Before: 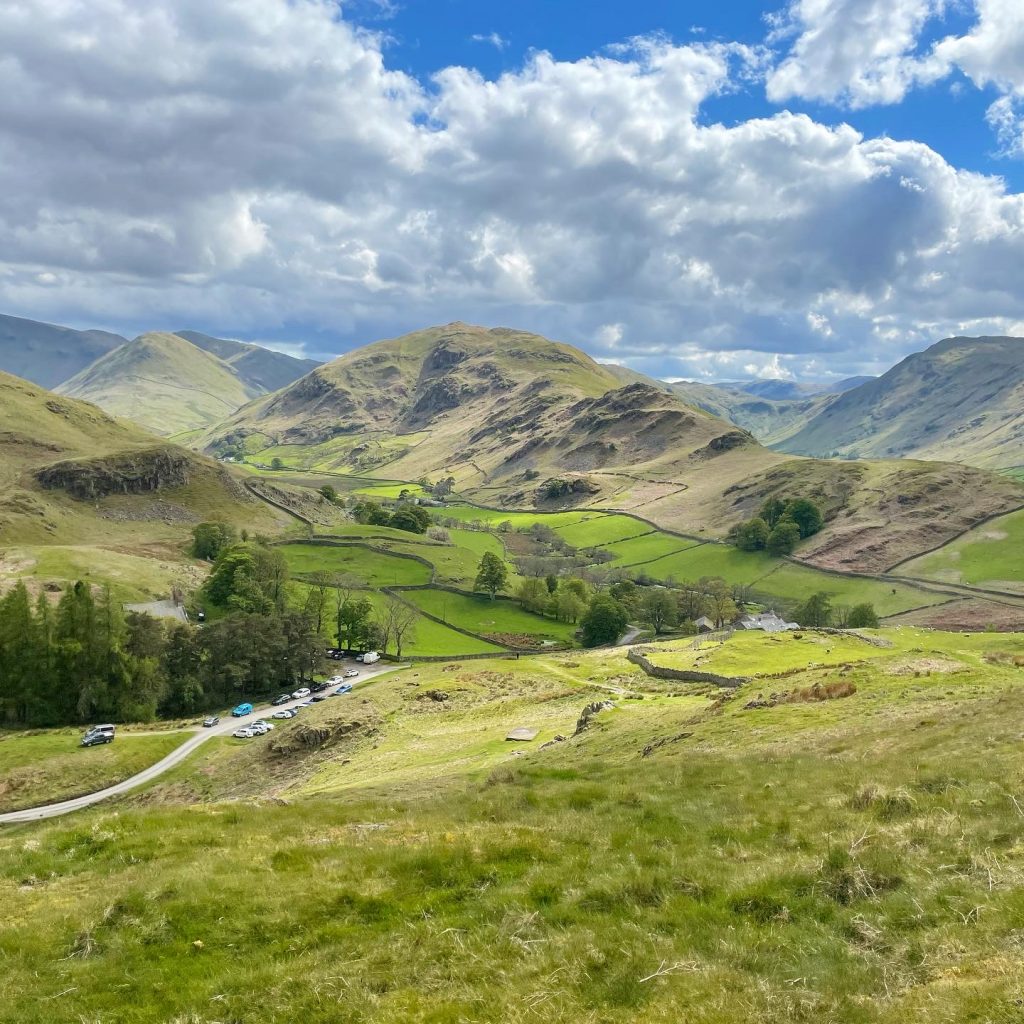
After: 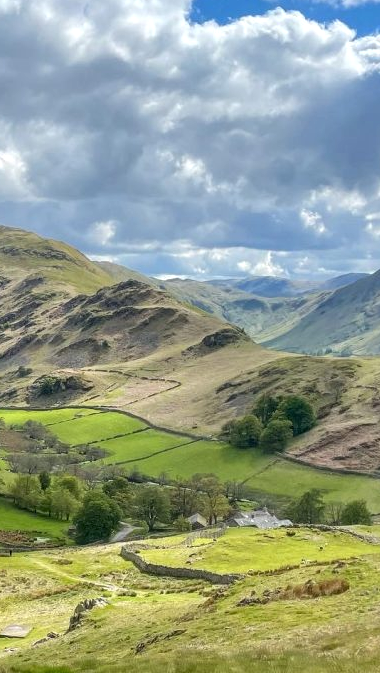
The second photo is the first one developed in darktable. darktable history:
crop and rotate: left 49.538%, top 10.142%, right 13.275%, bottom 24.1%
local contrast: on, module defaults
